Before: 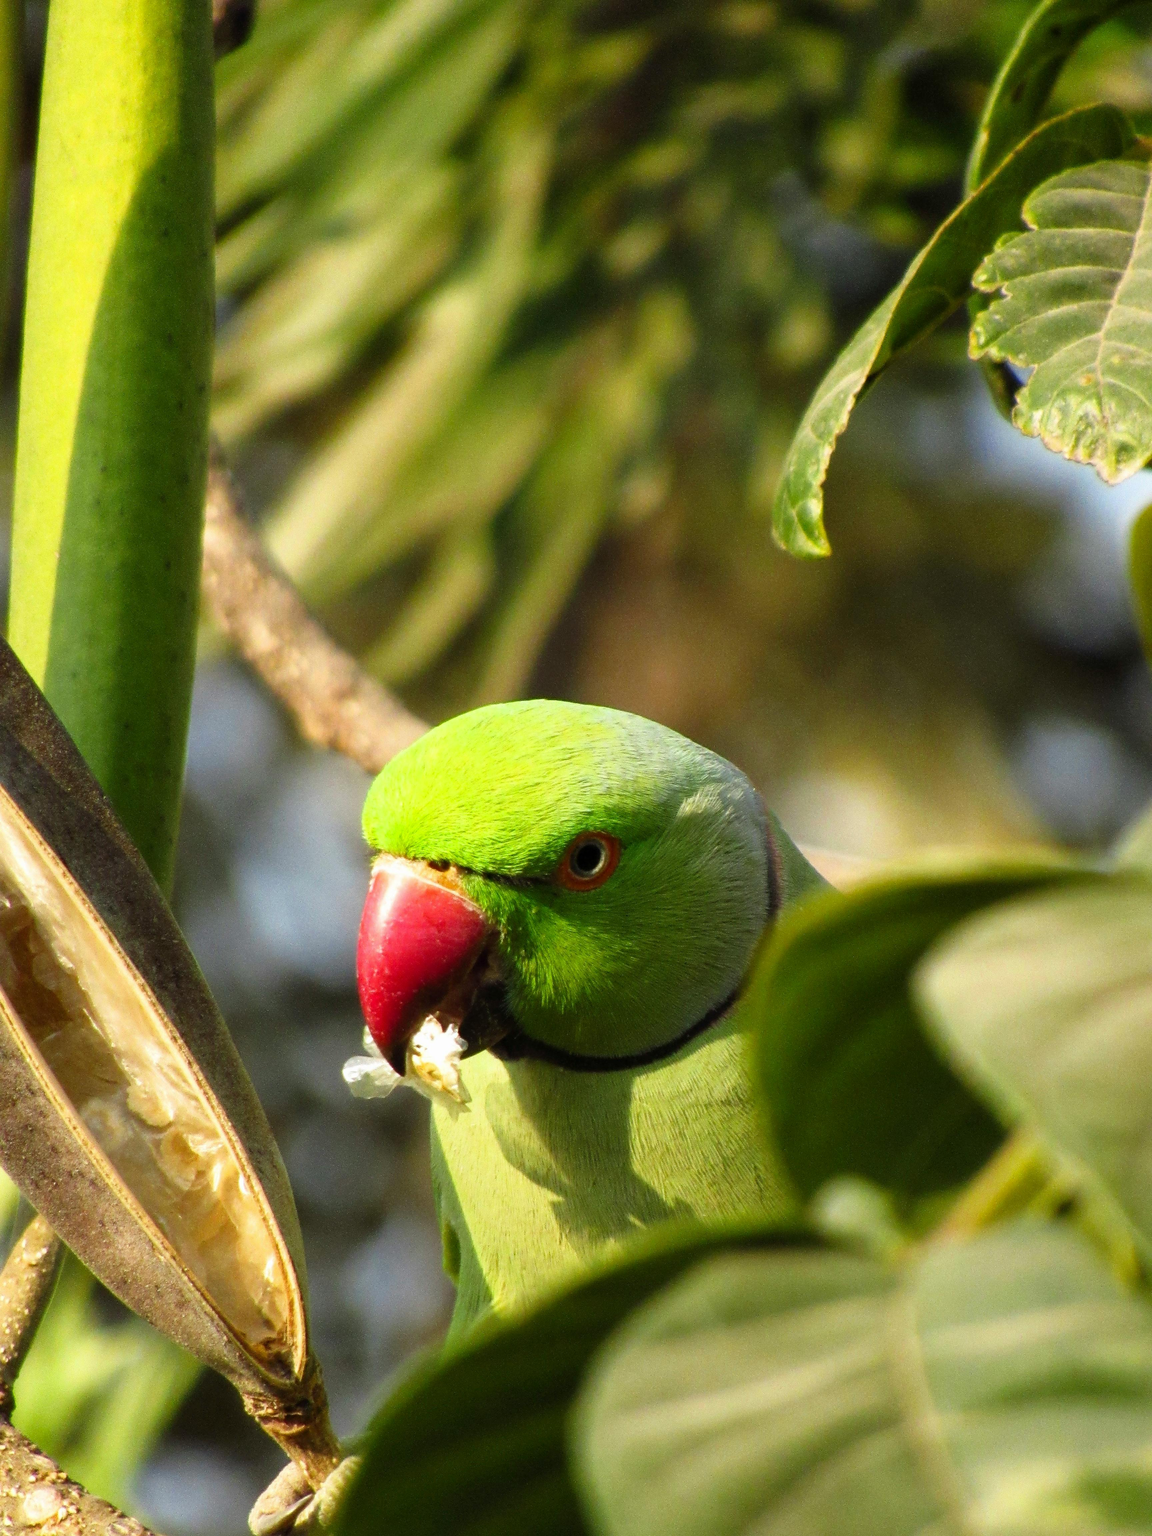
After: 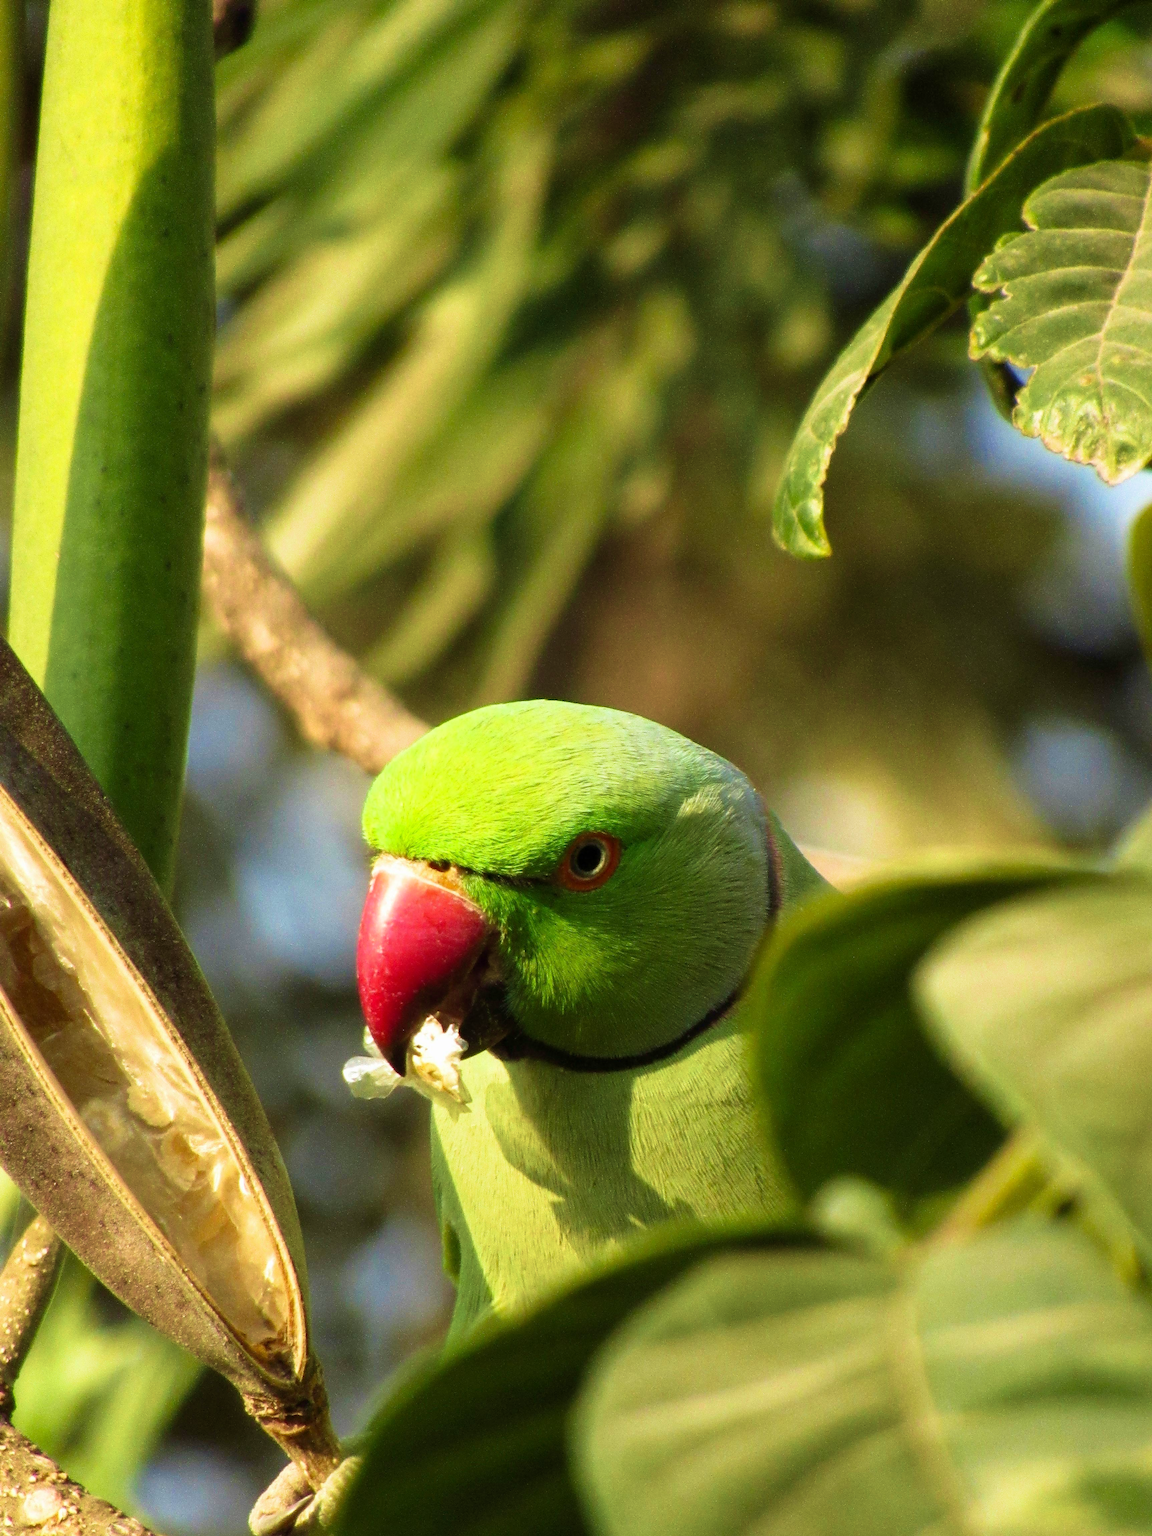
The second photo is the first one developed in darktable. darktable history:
velvia: strength 55.72%
